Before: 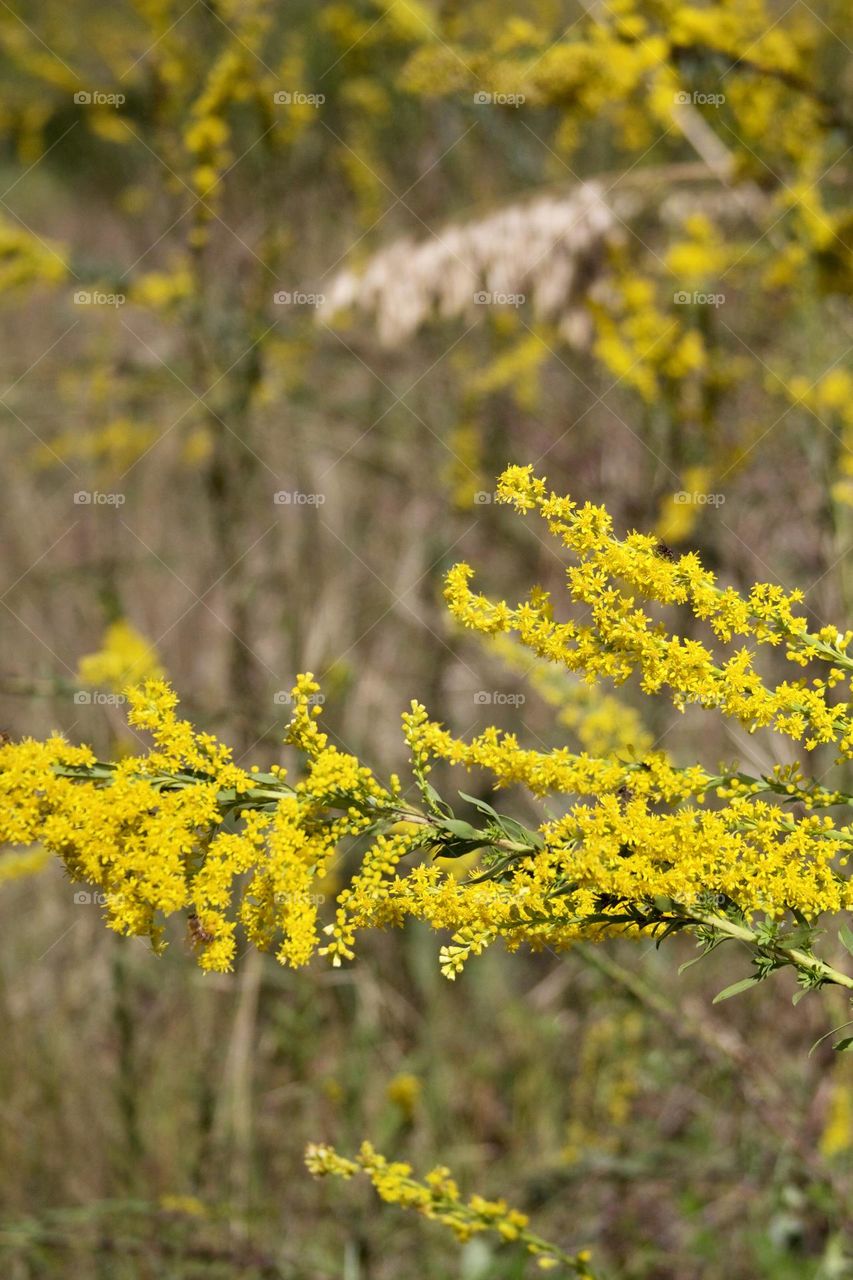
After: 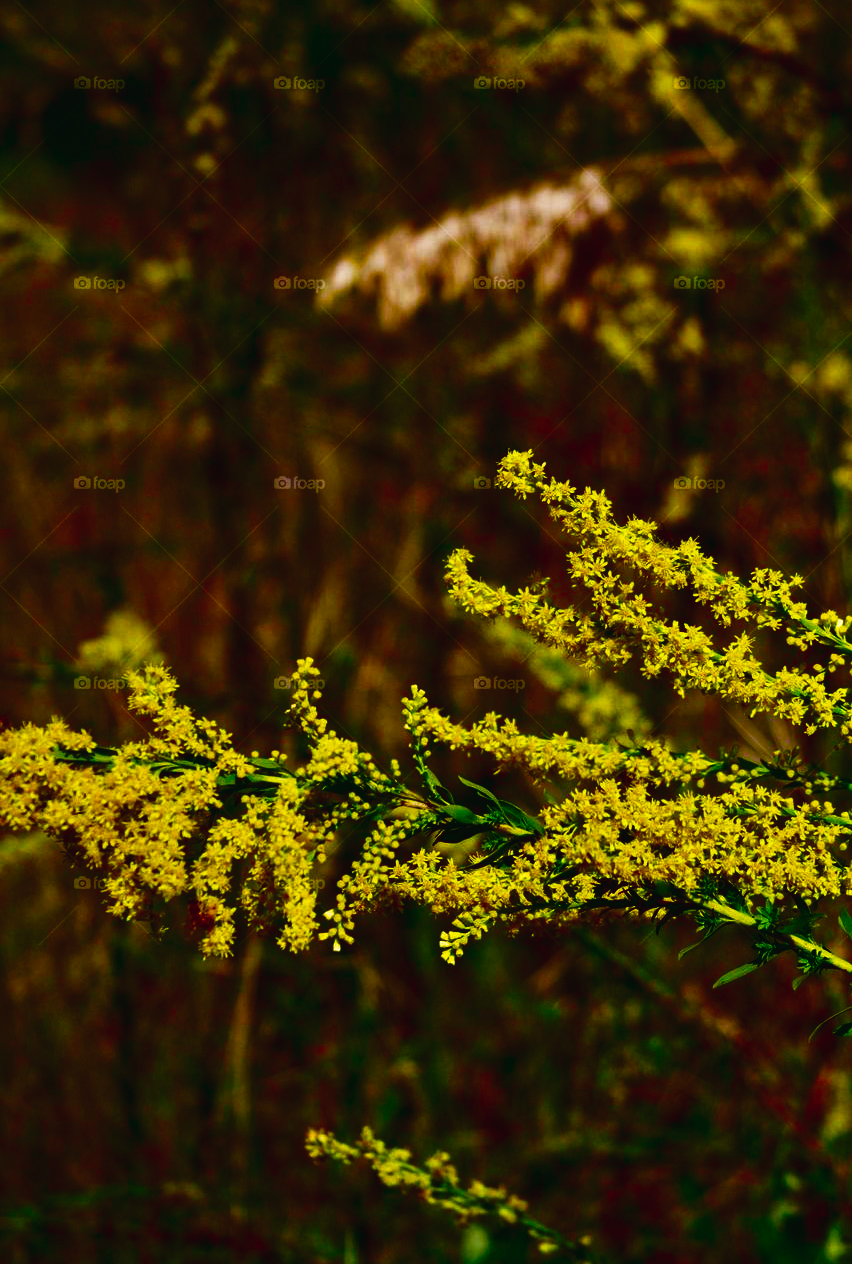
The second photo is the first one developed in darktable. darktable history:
tone curve: curves: ch0 [(0, 0.022) (0.114, 0.096) (0.282, 0.299) (0.456, 0.51) (0.613, 0.693) (0.786, 0.843) (0.999, 0.949)]; ch1 [(0, 0) (0.384, 0.365) (0.463, 0.447) (0.486, 0.474) (0.503, 0.5) (0.535, 0.522) (0.555, 0.546) (0.593, 0.599) (0.755, 0.793) (1, 1)]; ch2 [(0, 0) (0.369, 0.375) (0.449, 0.434) (0.501, 0.5) (0.528, 0.517) (0.561, 0.57) (0.612, 0.631) (0.668, 0.659) (1, 1)], preserve colors none
crop: top 1.218%, right 0.076%
contrast brightness saturation: brightness -0.988, saturation 0.981
color balance rgb: perceptual saturation grading › global saturation 34.863%, perceptual saturation grading › highlights -25.678%, perceptual saturation grading › shadows 49.484%
exposure: exposure 0.133 EV, compensate exposure bias true, compensate highlight preservation false
